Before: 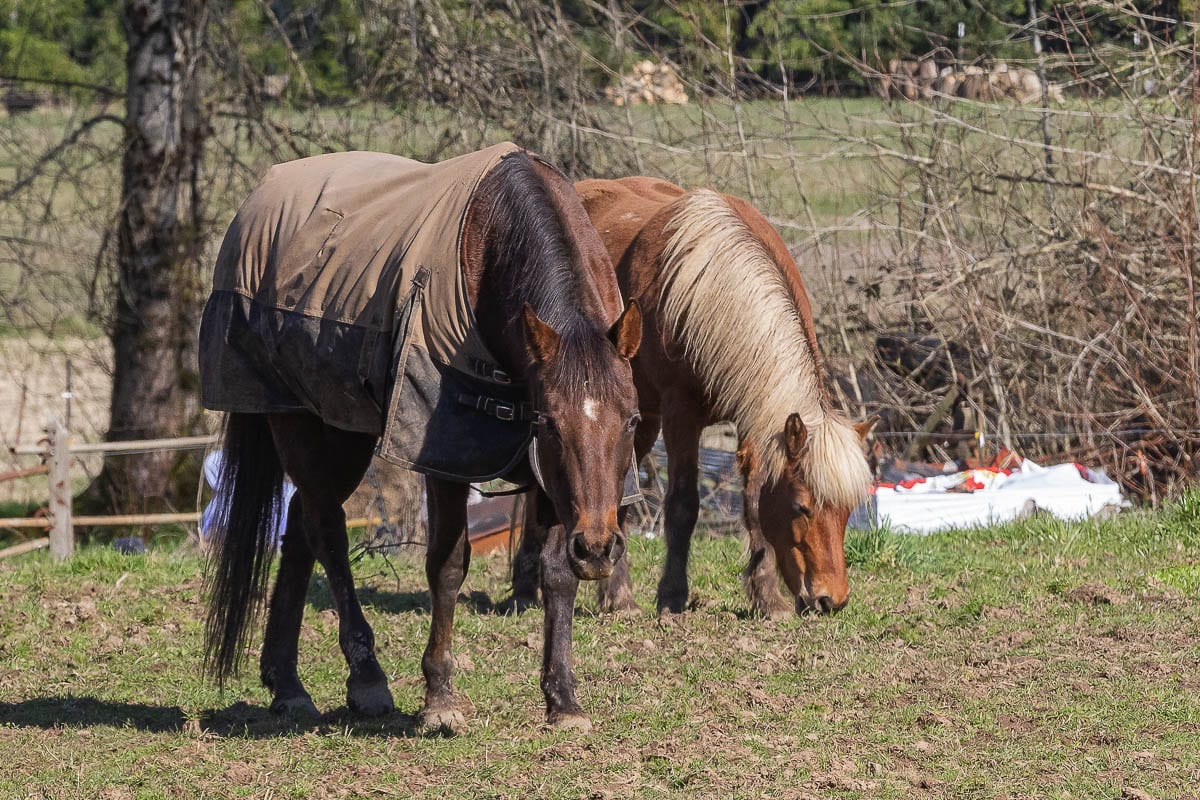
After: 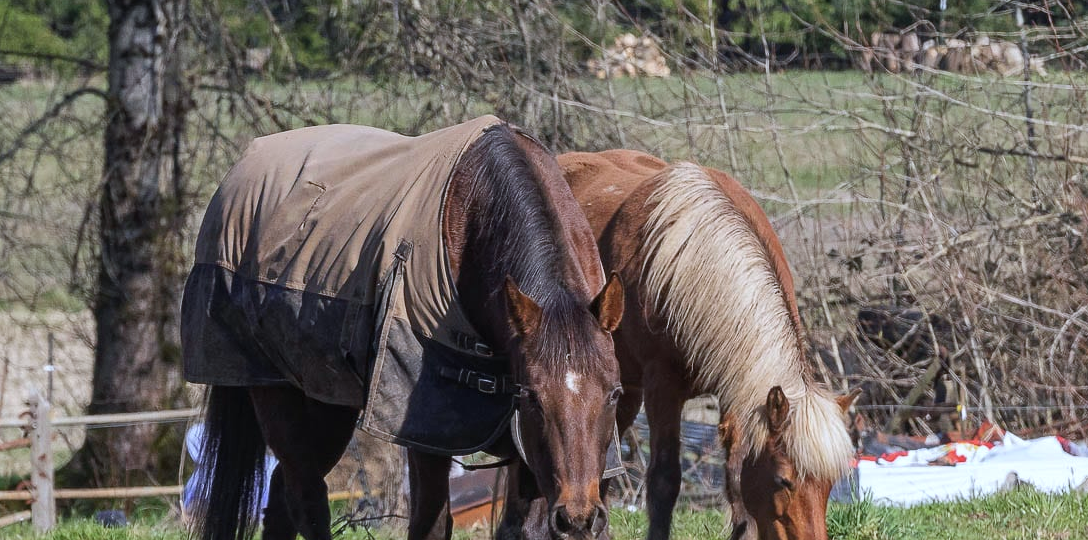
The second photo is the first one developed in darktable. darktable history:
crop: left 1.509%, top 3.452%, right 7.696%, bottom 28.452%
color calibration: x 0.367, y 0.379, temperature 4395.86 K
